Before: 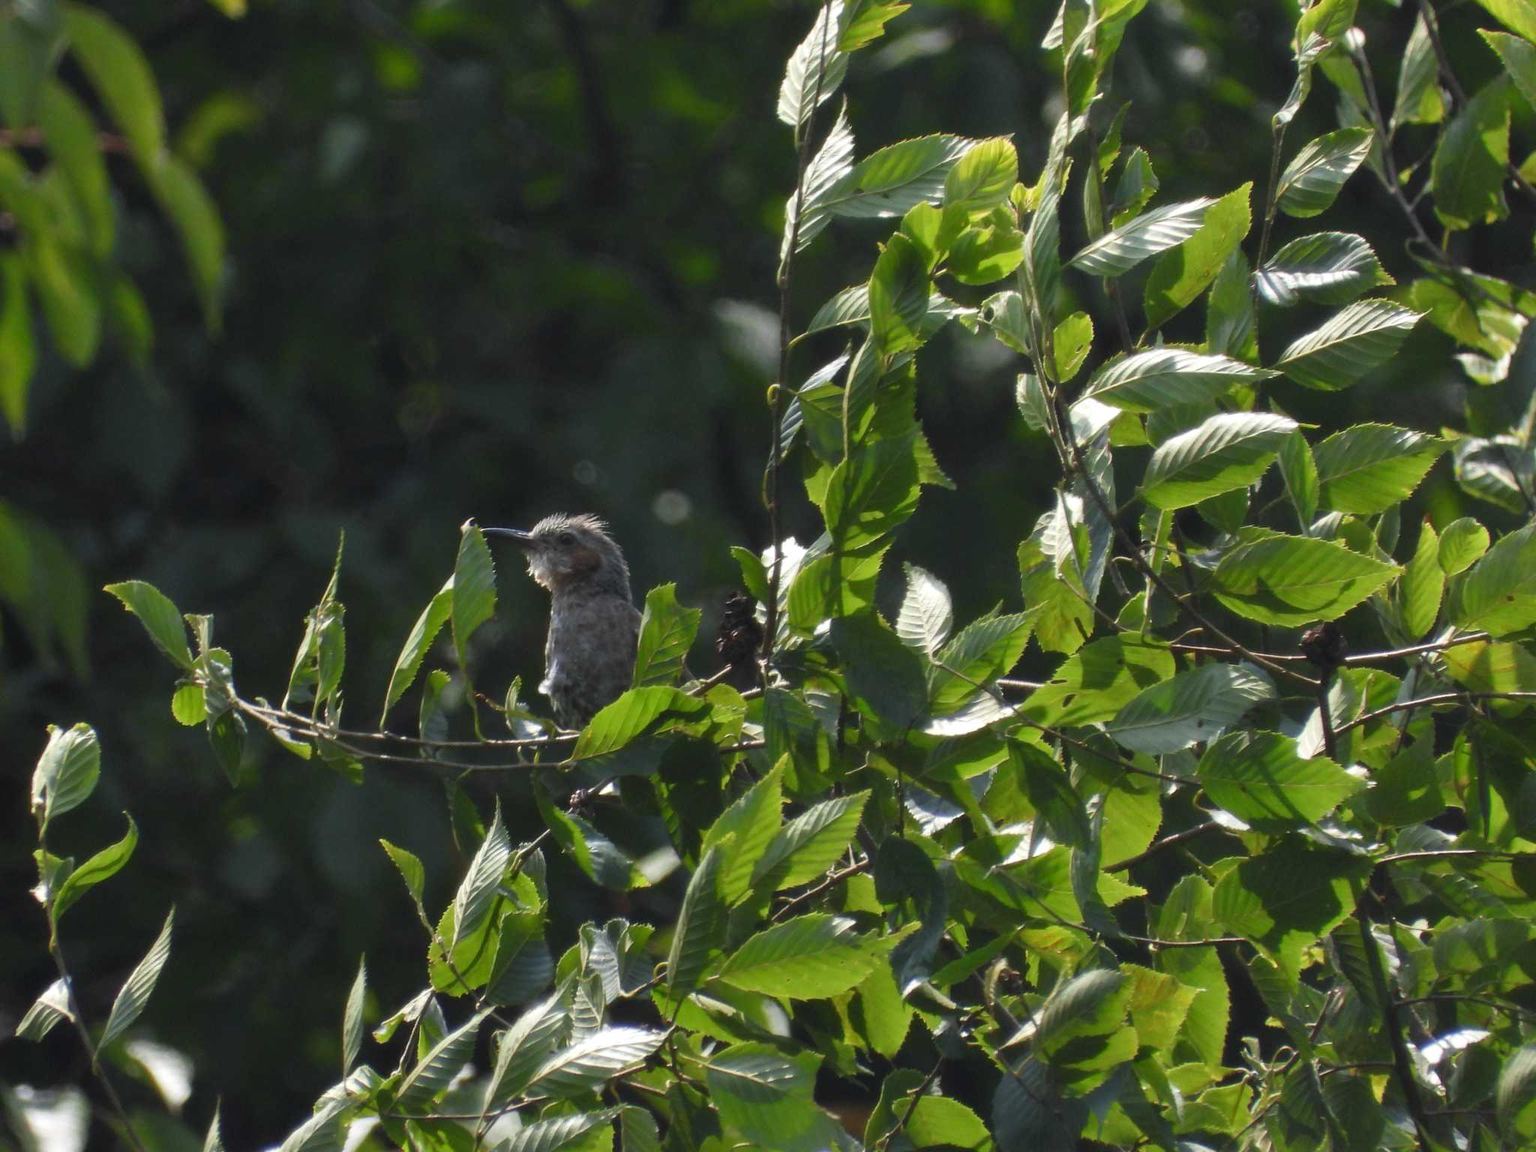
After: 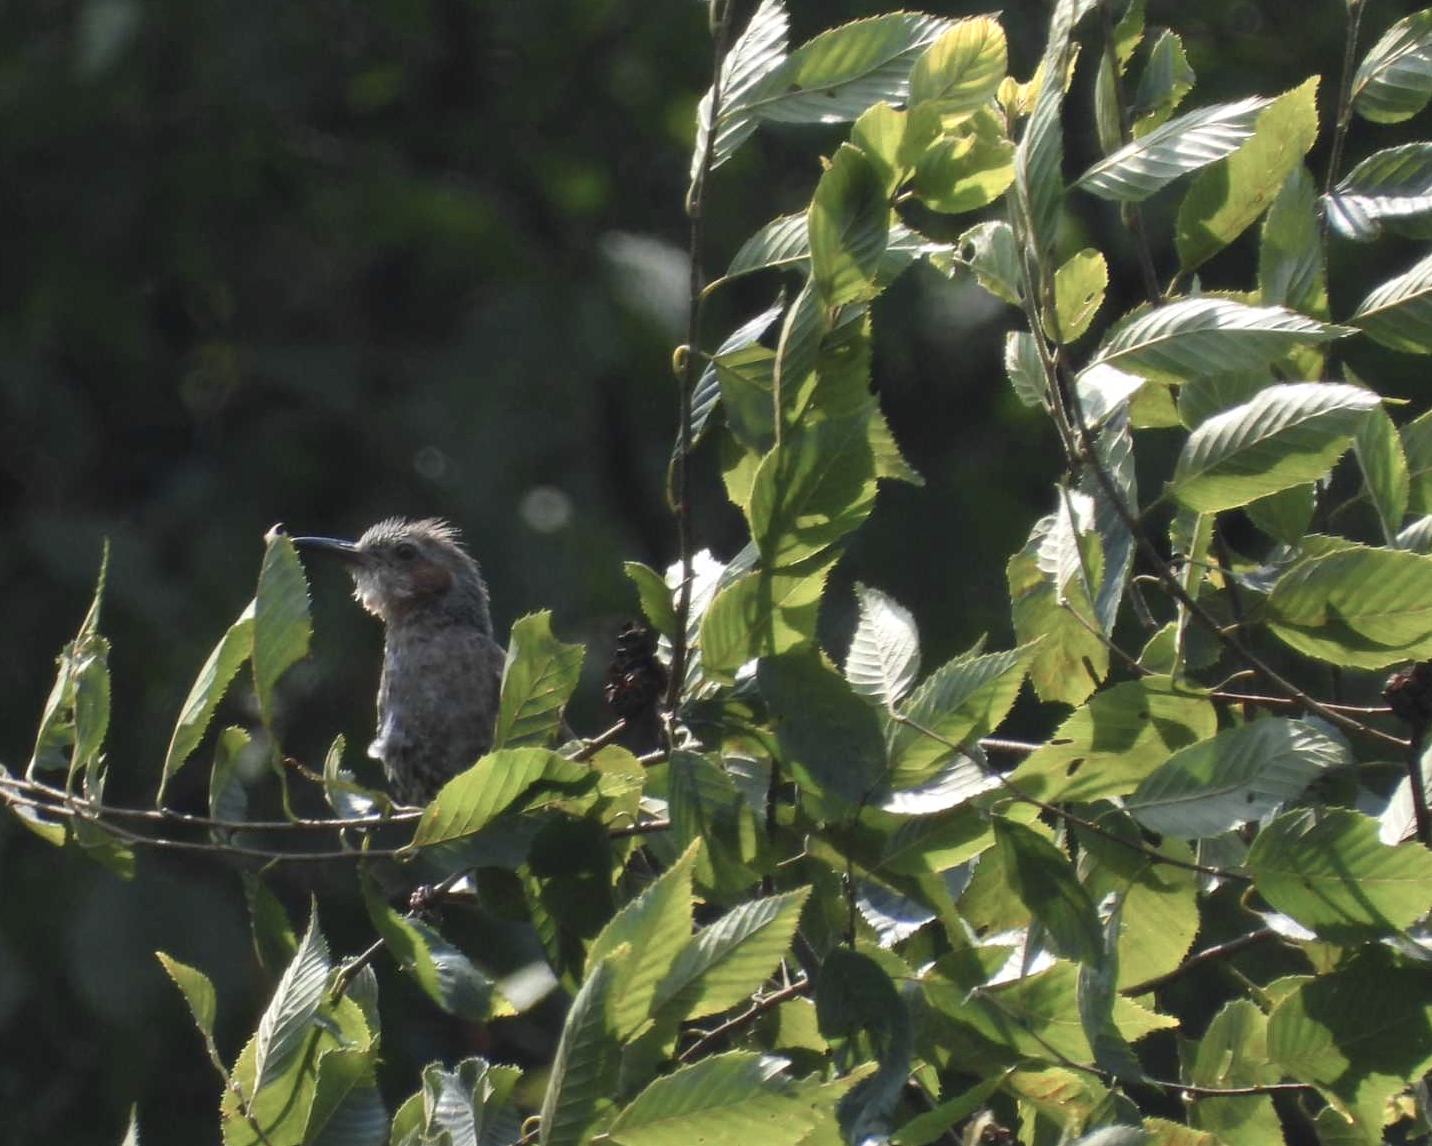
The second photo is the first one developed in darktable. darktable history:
color zones: curves: ch0 [(0, 0.473) (0.001, 0.473) (0.226, 0.548) (0.4, 0.589) (0.525, 0.54) (0.728, 0.403) (0.999, 0.473) (1, 0.473)]; ch1 [(0, 0.619) (0.001, 0.619) (0.234, 0.388) (0.4, 0.372) (0.528, 0.422) (0.732, 0.53) (0.999, 0.619) (1, 0.619)]; ch2 [(0, 0.547) (0.001, 0.547) (0.226, 0.45) (0.4, 0.525) (0.525, 0.585) (0.8, 0.511) (0.999, 0.547) (1, 0.547)]
crop and rotate: left 17.131%, top 10.901%, right 12.905%, bottom 14.484%
